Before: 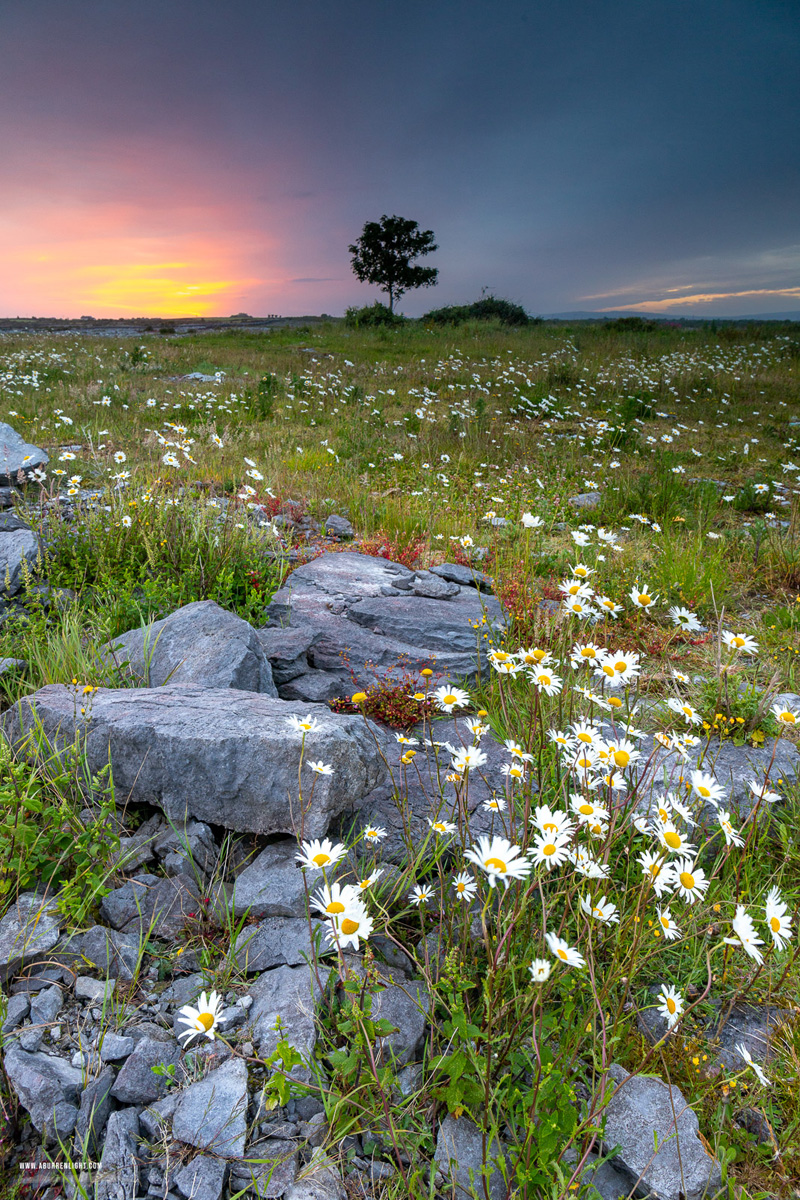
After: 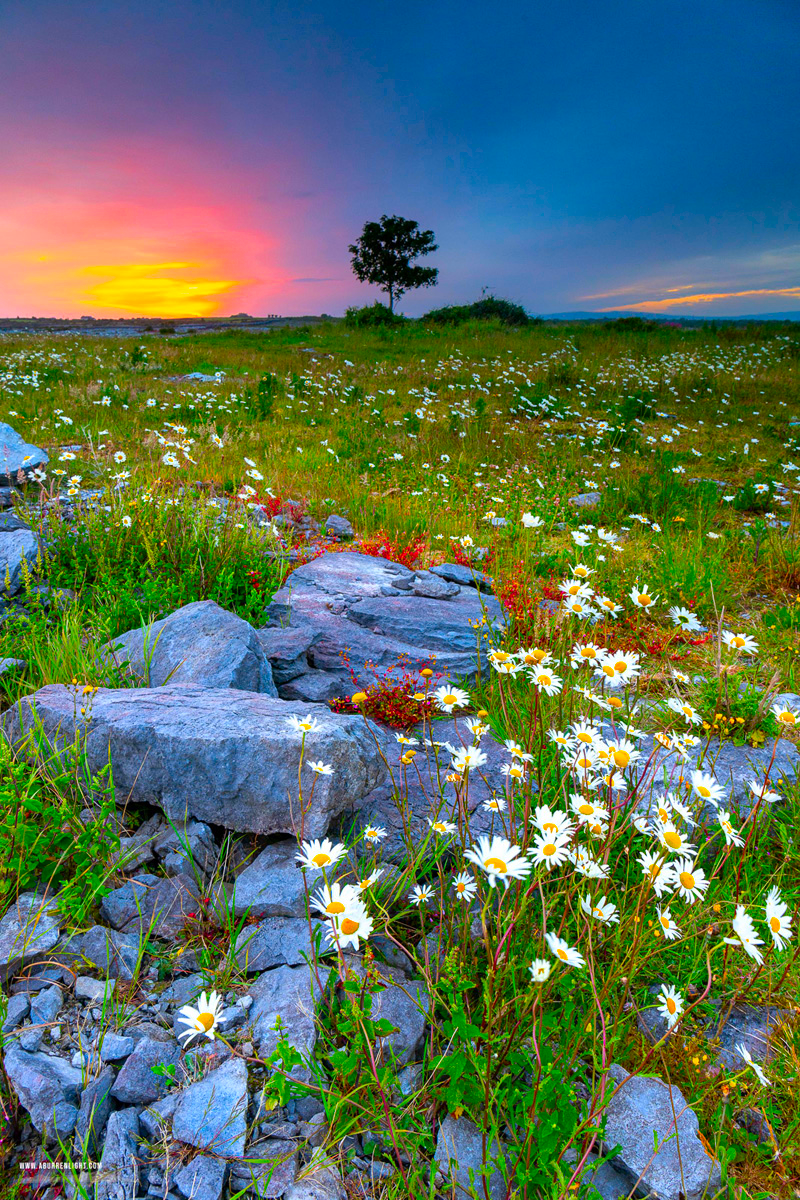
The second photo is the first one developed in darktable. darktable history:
color correction: saturation 2.15
shadows and highlights: shadows 49, highlights -41, soften with gaussian
